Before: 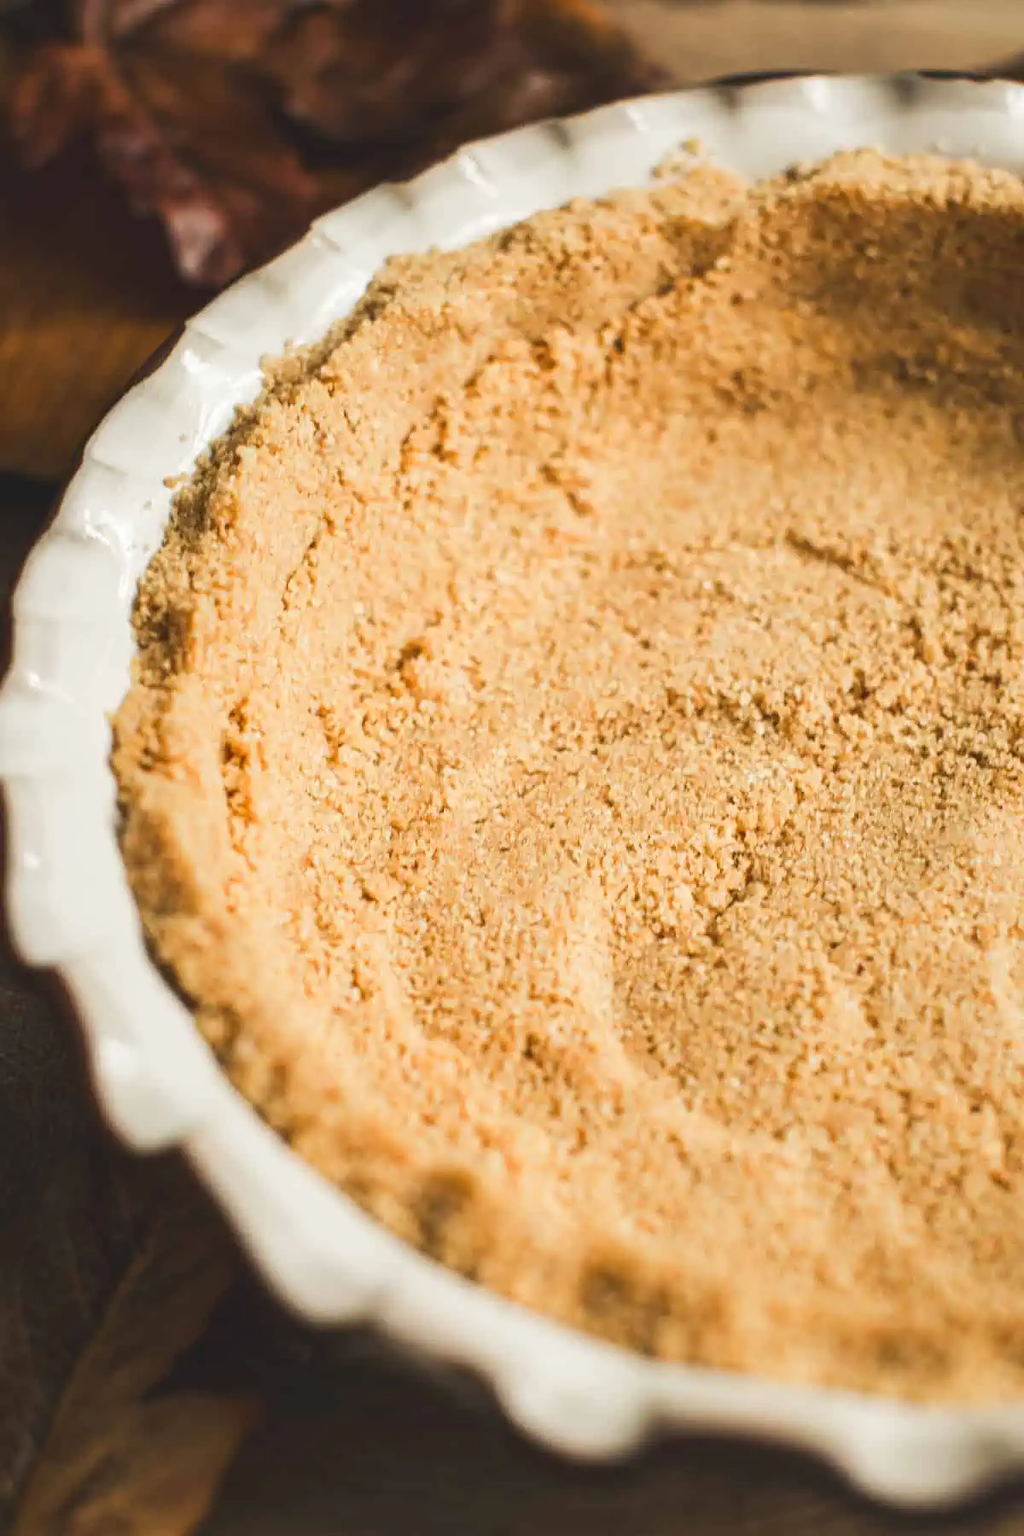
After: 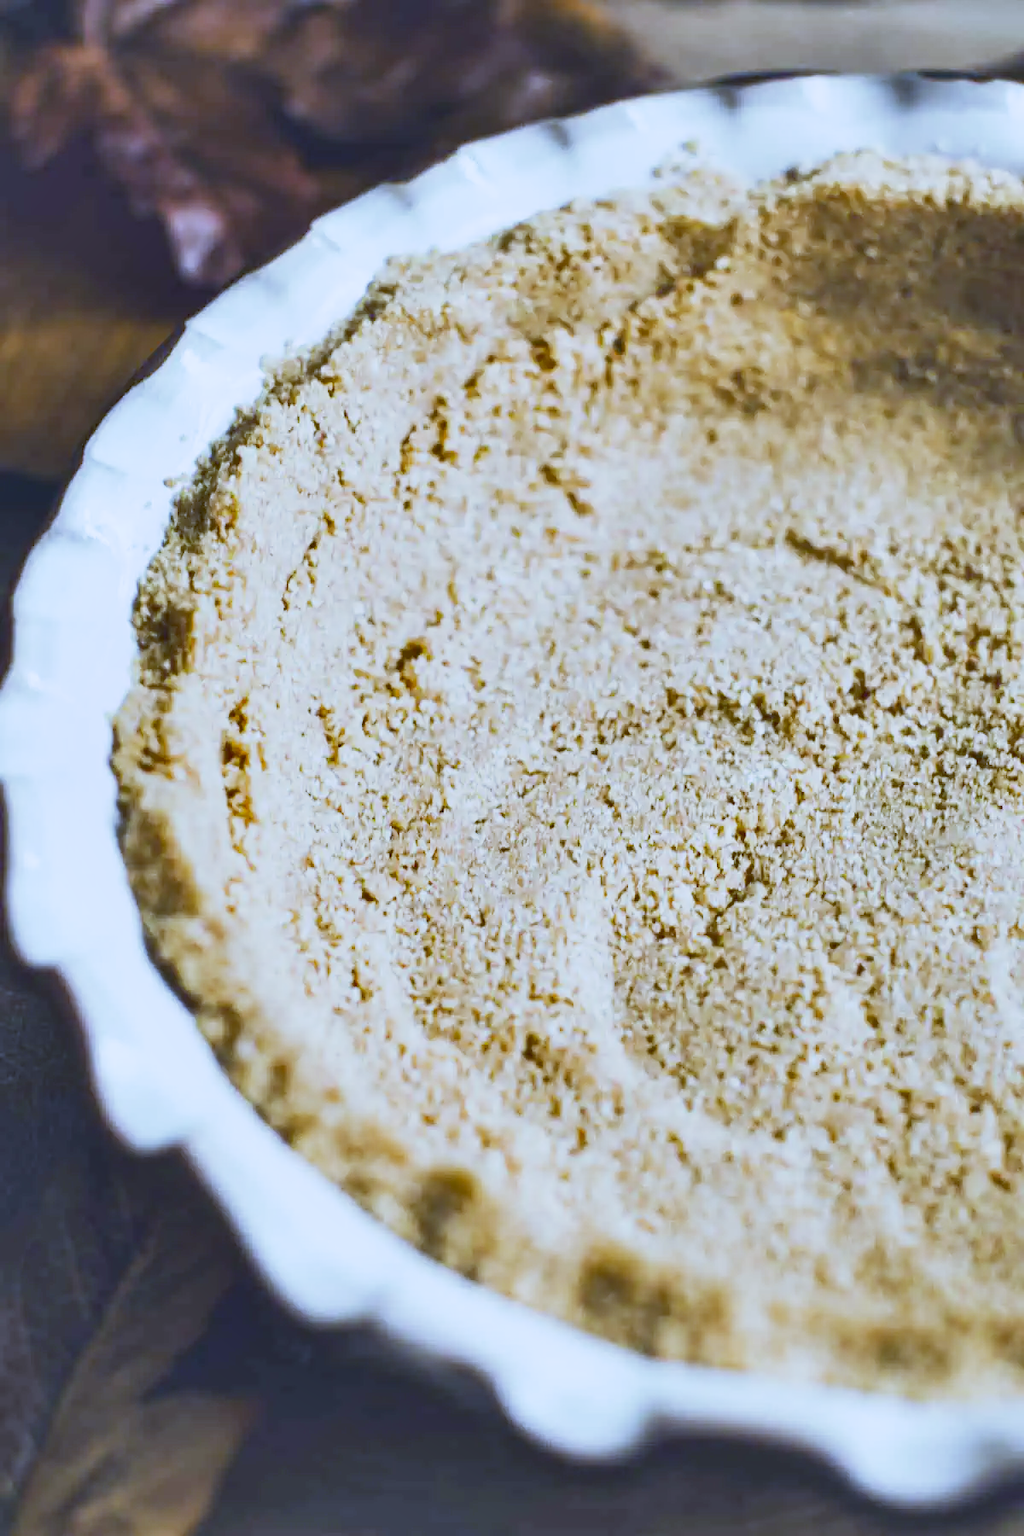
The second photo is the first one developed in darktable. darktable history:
white balance: red 0.766, blue 1.537
base curve: curves: ch0 [(0, 0) (0.088, 0.125) (0.176, 0.251) (0.354, 0.501) (0.613, 0.749) (1, 0.877)], preserve colors none
shadows and highlights: soften with gaussian
